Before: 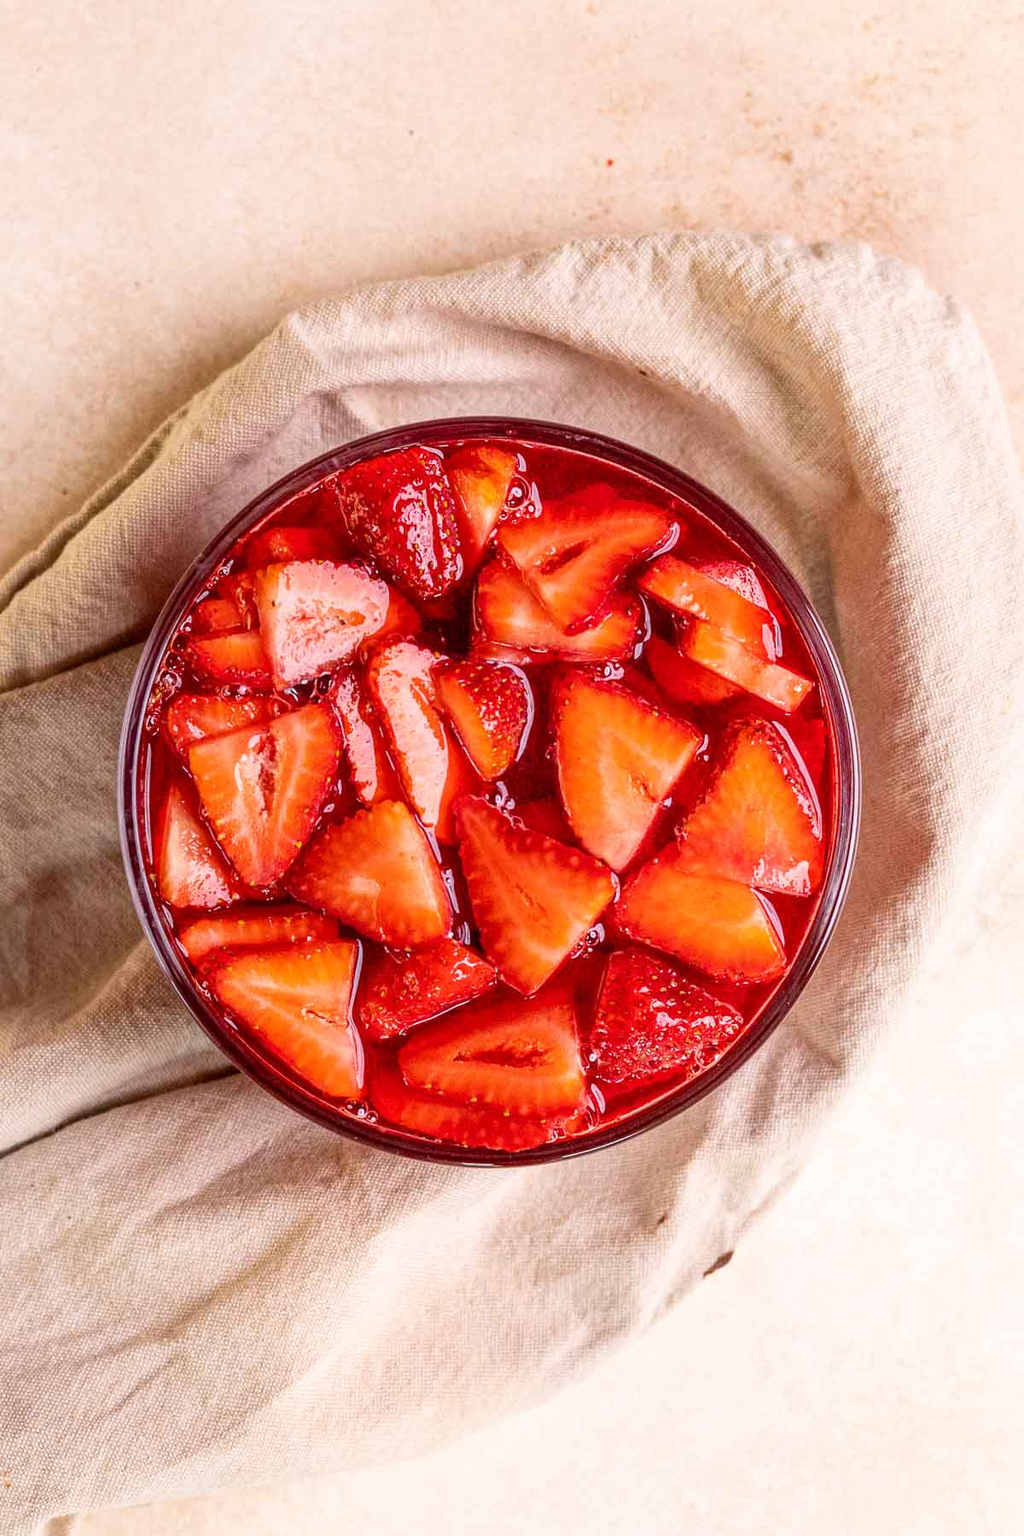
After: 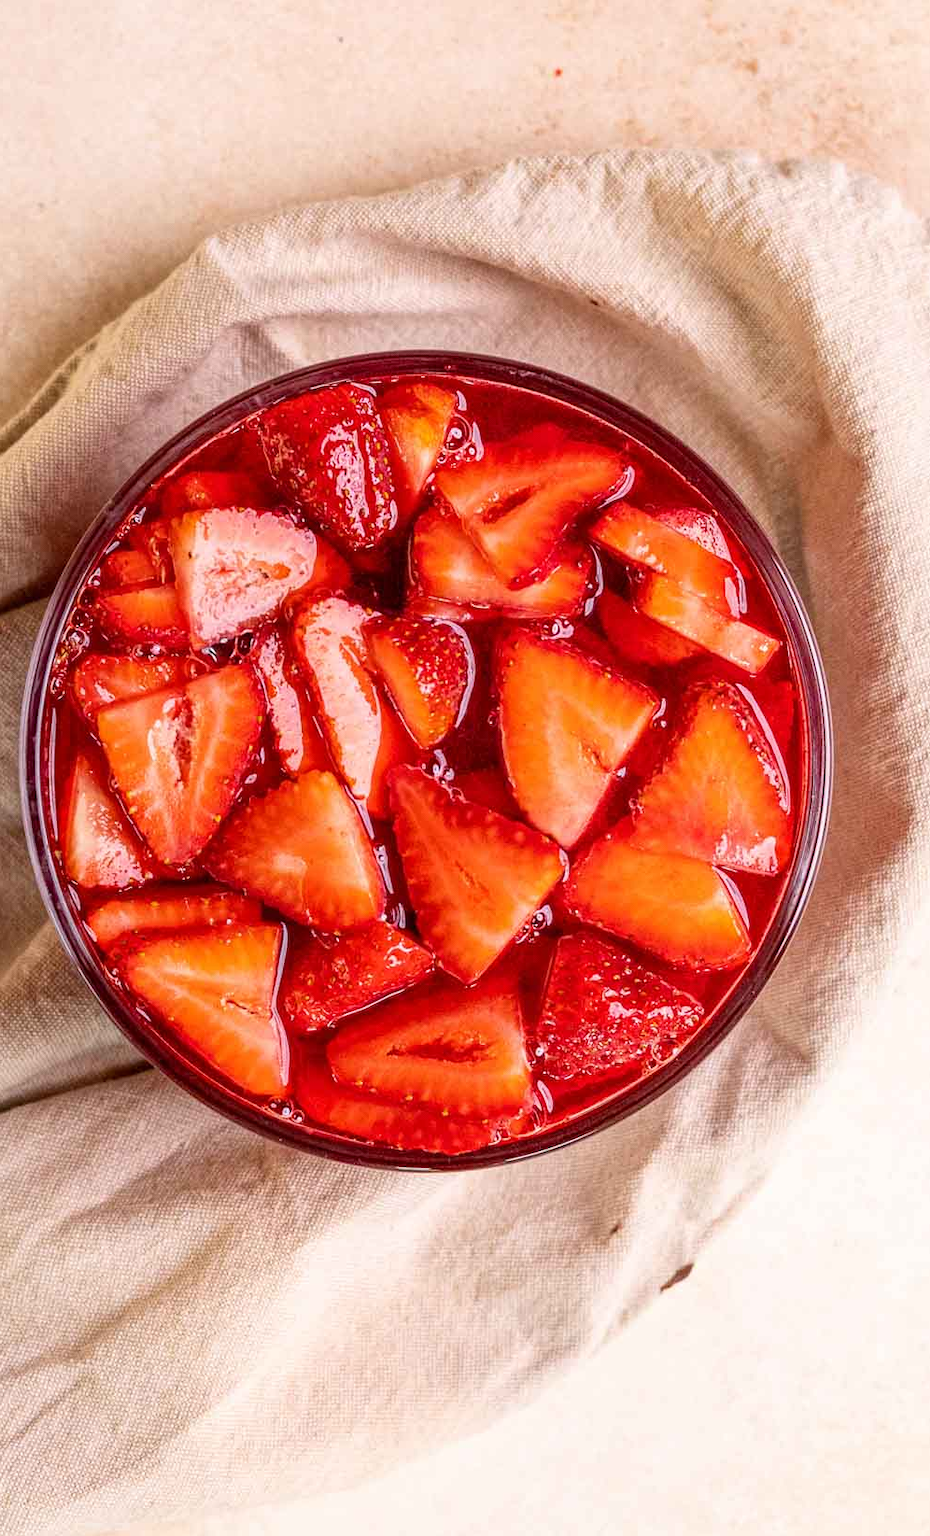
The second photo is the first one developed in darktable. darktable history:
crop: left 9.802%, top 6.278%, right 7.038%, bottom 2.159%
